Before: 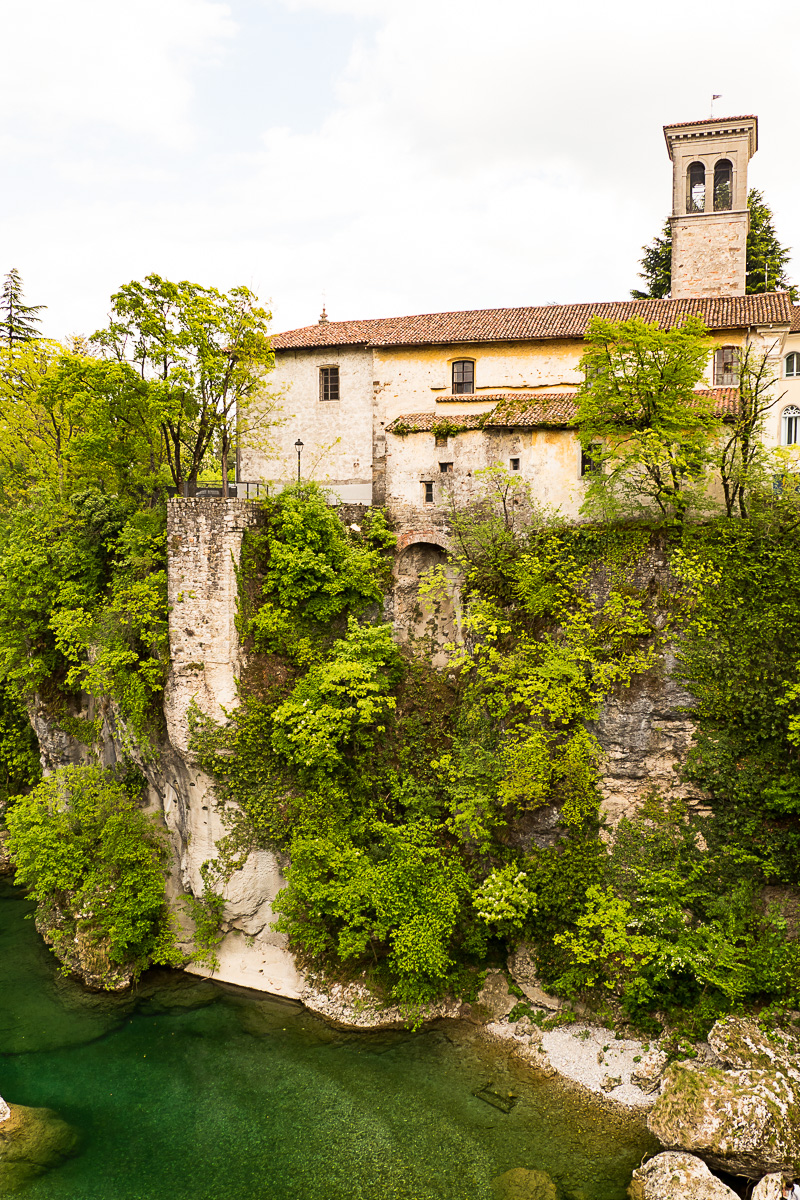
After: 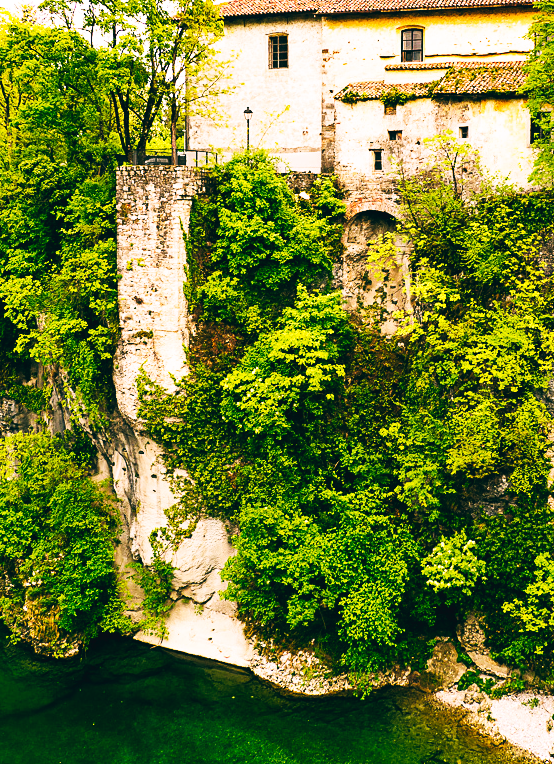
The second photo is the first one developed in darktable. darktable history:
base curve: curves: ch0 [(0, 0.003) (0.001, 0.002) (0.006, 0.004) (0.02, 0.022) (0.048, 0.086) (0.094, 0.234) (0.162, 0.431) (0.258, 0.629) (0.385, 0.8) (0.548, 0.918) (0.751, 0.988) (1, 1)], preserve colors none
crop: left 6.488%, top 27.668%, right 24.183%, bottom 8.656%
color balance: lift [1.016, 0.983, 1, 1.017], gamma [0.78, 1.018, 1.043, 0.957], gain [0.786, 1.063, 0.937, 1.017], input saturation 118.26%, contrast 13.43%, contrast fulcrum 21.62%, output saturation 82.76%
exposure: black level correction 0.002, compensate highlight preservation false
contrast brightness saturation: saturation 0.18
